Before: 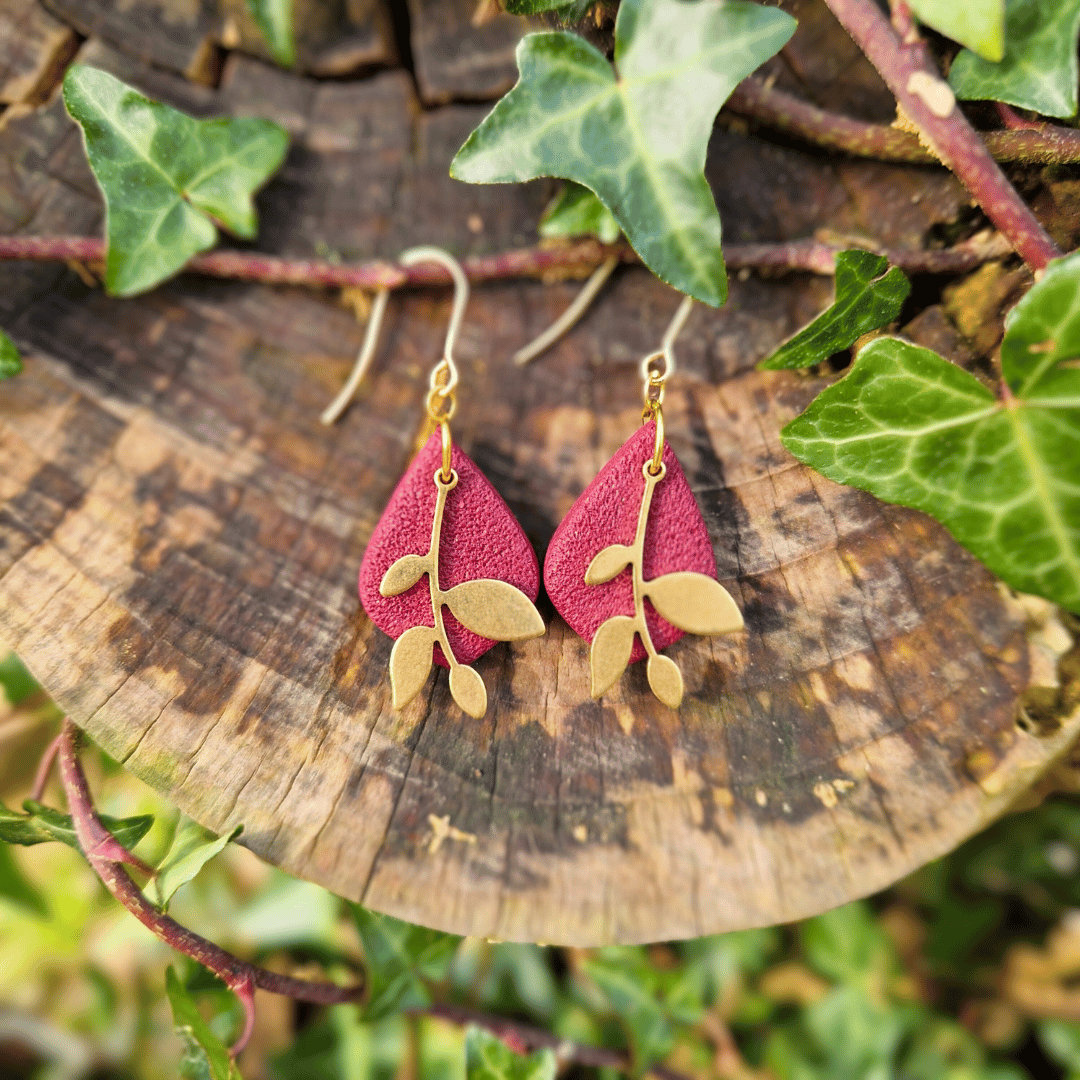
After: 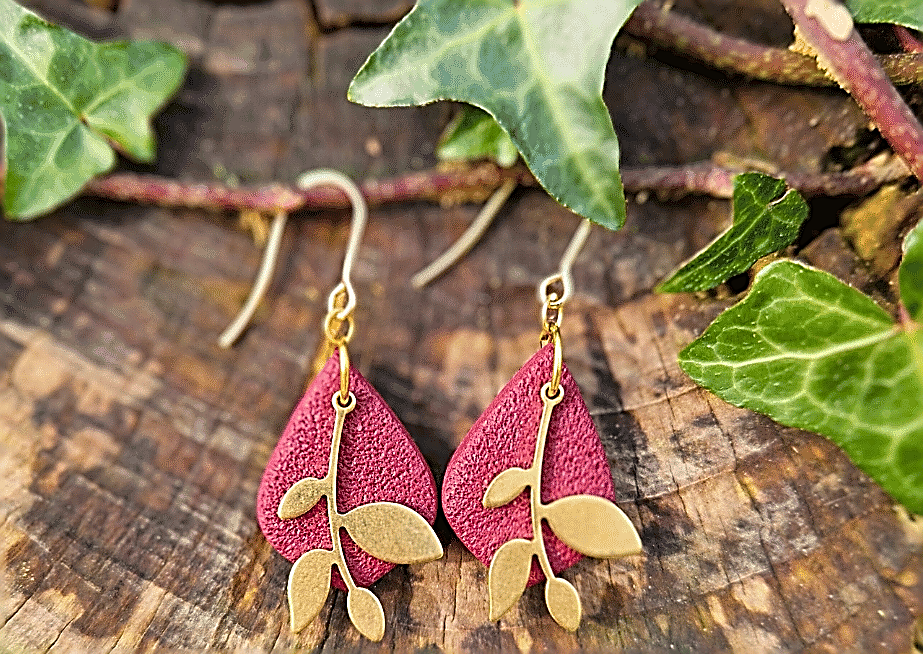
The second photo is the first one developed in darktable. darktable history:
crop and rotate: left 9.45%, top 7.276%, right 5.001%, bottom 32.108%
sharpen: amount 1.849
